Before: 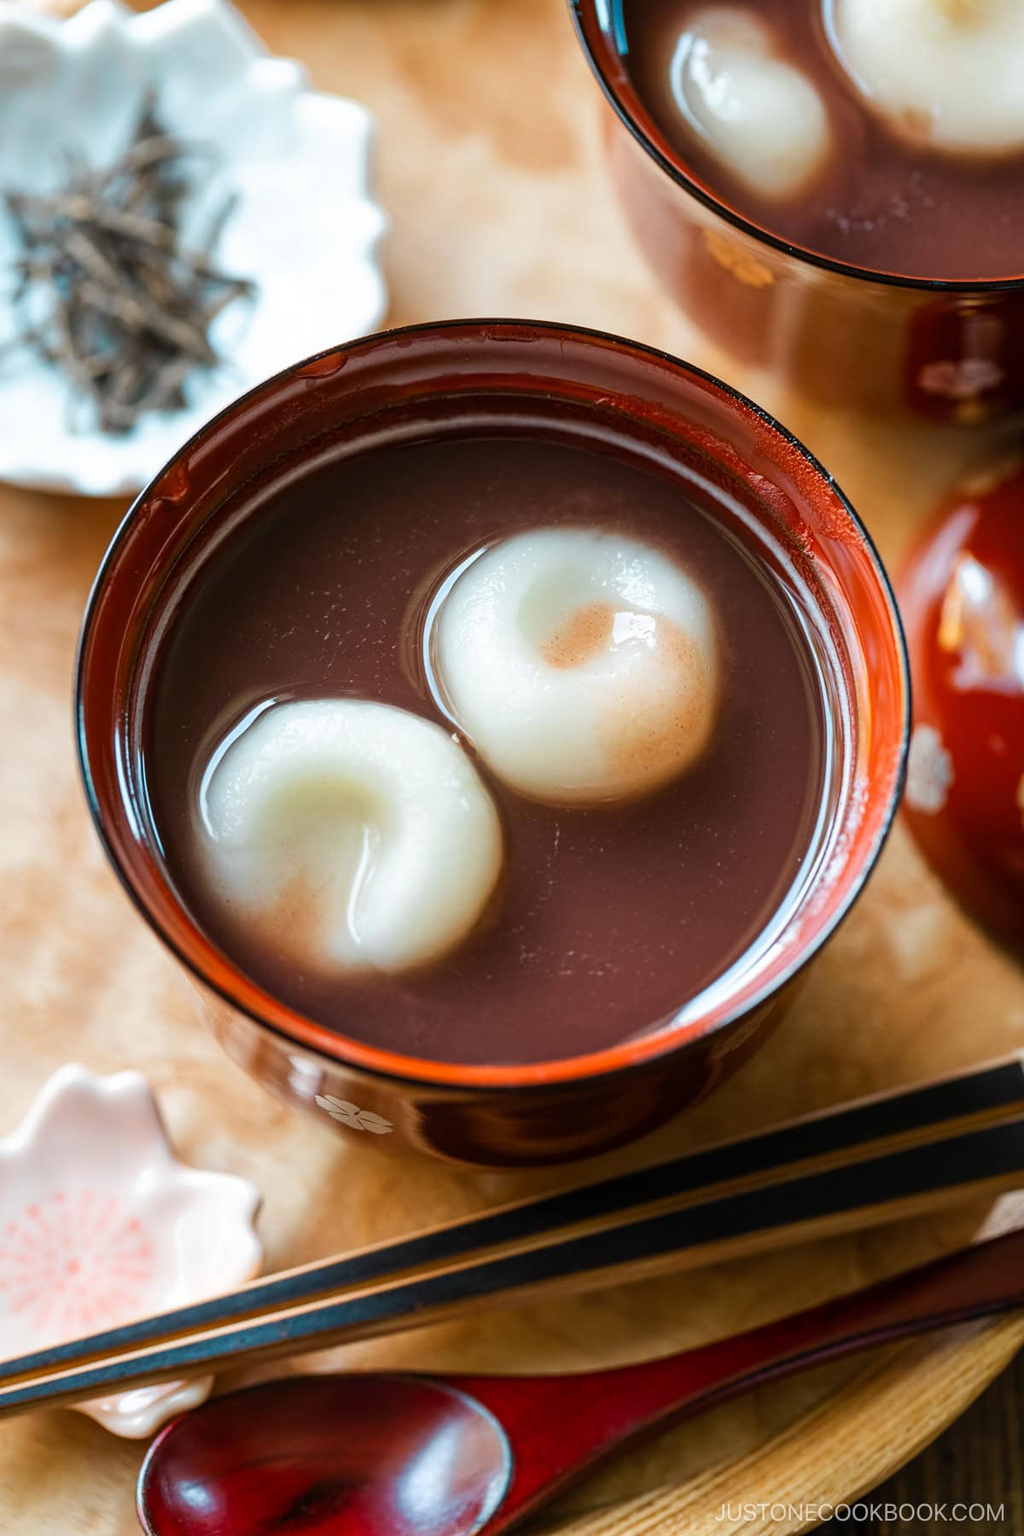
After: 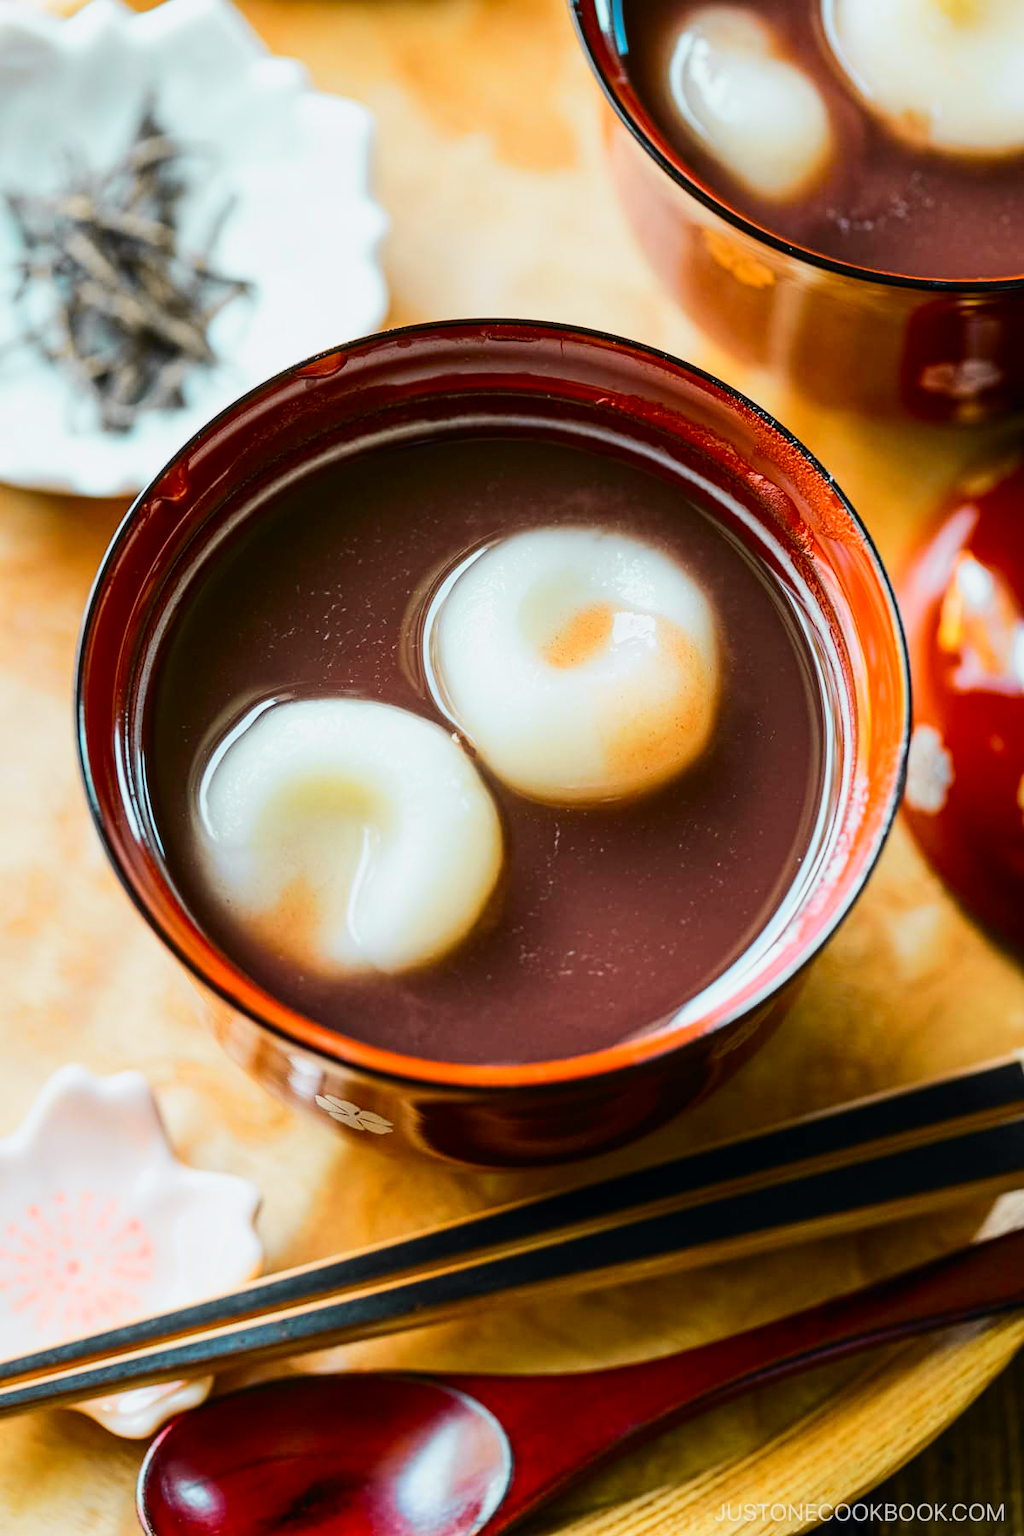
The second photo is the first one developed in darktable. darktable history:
tone curve: curves: ch0 [(0, 0) (0.11, 0.081) (0.256, 0.259) (0.398, 0.475) (0.498, 0.611) (0.65, 0.757) (0.835, 0.883) (1, 0.961)]; ch1 [(0, 0) (0.346, 0.307) (0.408, 0.369) (0.453, 0.457) (0.482, 0.479) (0.502, 0.498) (0.521, 0.51) (0.553, 0.554) (0.618, 0.65) (0.693, 0.727) (1, 1)]; ch2 [(0, 0) (0.366, 0.337) (0.434, 0.46) (0.485, 0.494) (0.5, 0.494) (0.511, 0.508) (0.537, 0.55) (0.579, 0.599) (0.621, 0.693) (1, 1)], color space Lab, independent channels, preserve colors none
white balance: emerald 1
